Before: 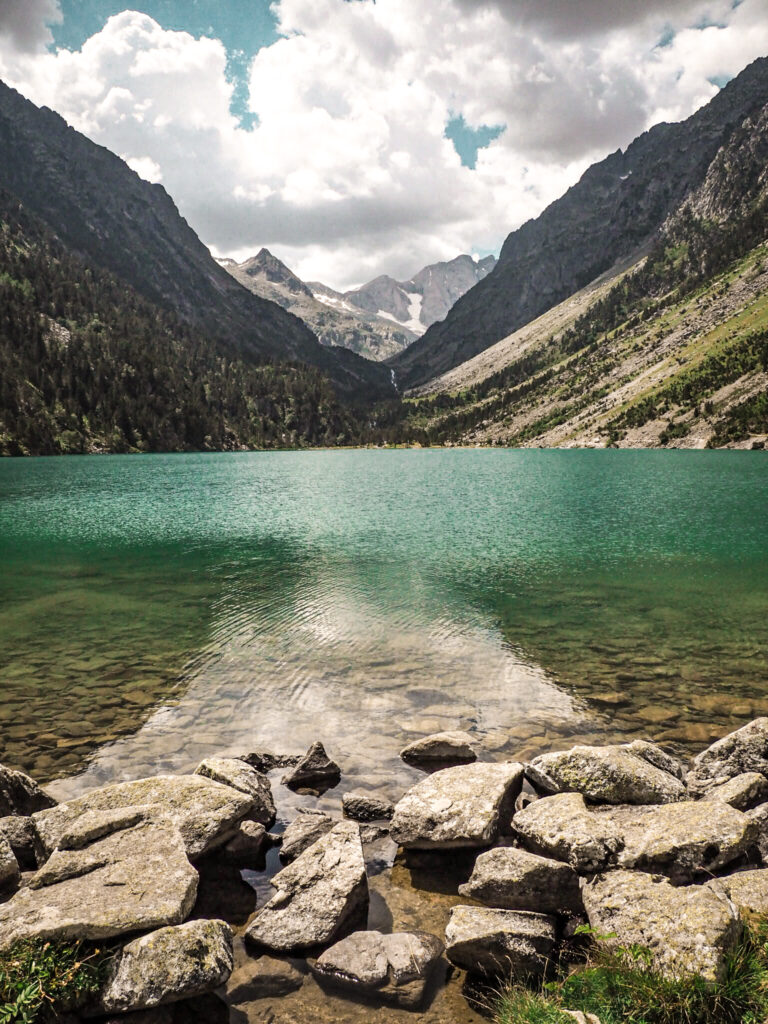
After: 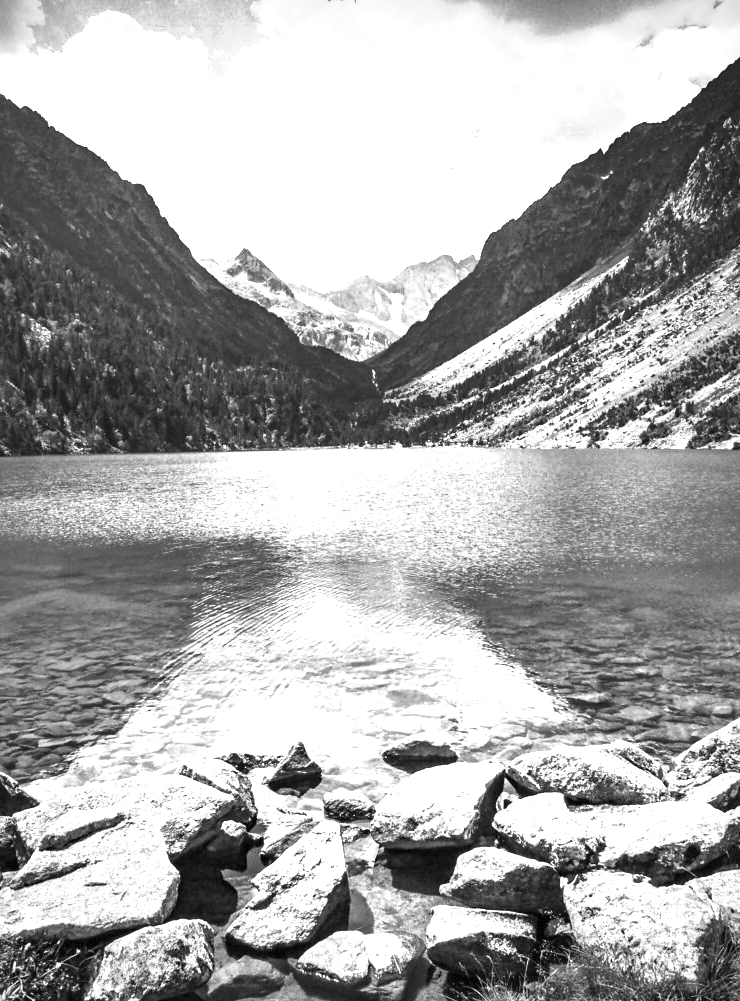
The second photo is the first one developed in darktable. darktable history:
color correction: saturation 0.5
exposure: black level correction 0, exposure 1.388 EV, compensate exposure bias true, compensate highlight preservation false
monochrome: a 1.94, b -0.638
crop and rotate: left 2.536%, right 1.107%, bottom 2.246%
vignetting: fall-off radius 60.92%
shadows and highlights: radius 264.75, soften with gaussian
